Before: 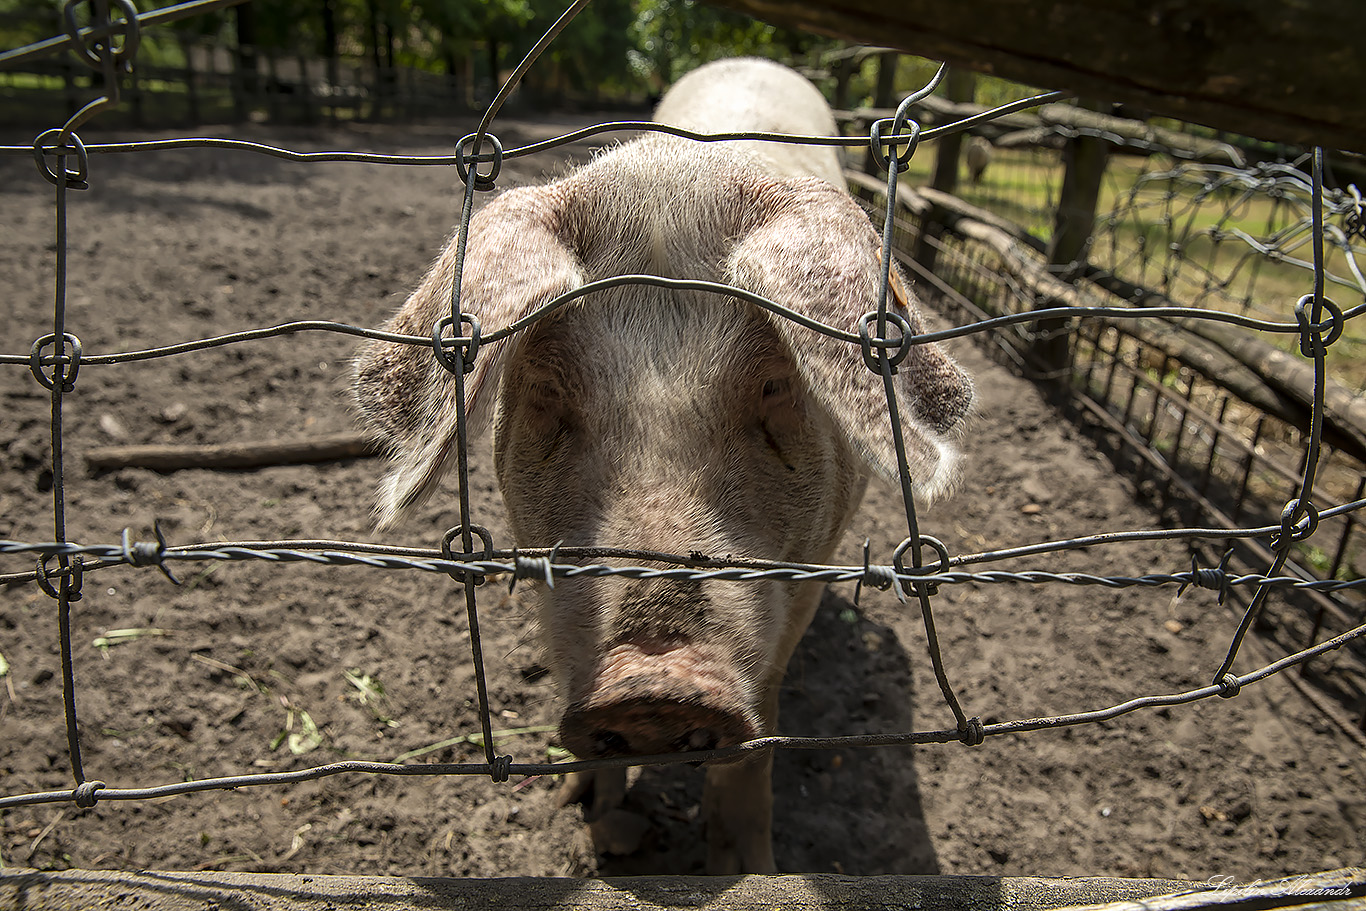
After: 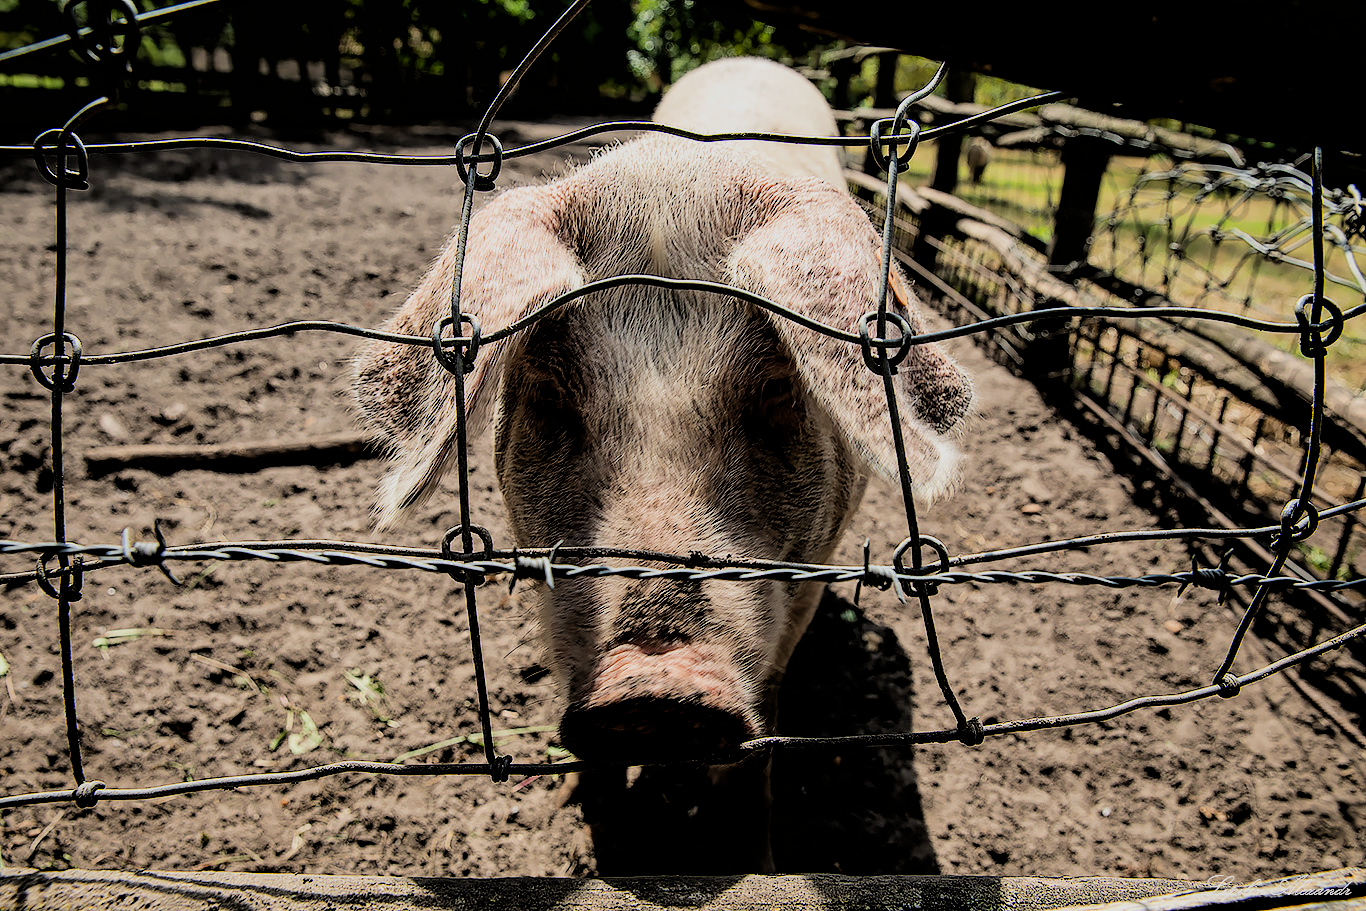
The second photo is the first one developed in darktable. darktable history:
exposure: exposure 0.585 EV, compensate highlight preservation false
filmic rgb: black relative exposure -3.21 EV, white relative exposure 7.04 EV, hardness 1.48, contrast 1.353
